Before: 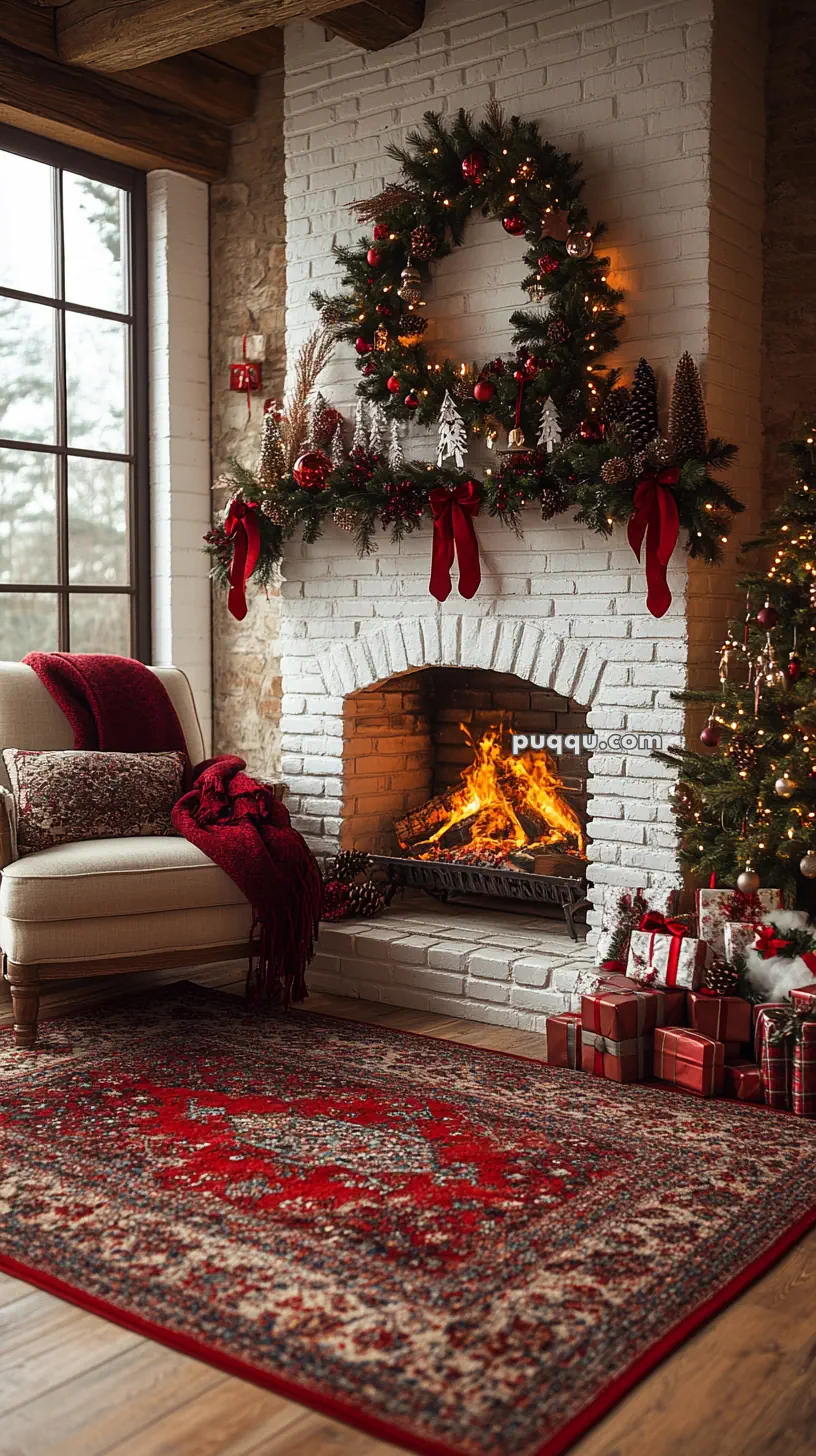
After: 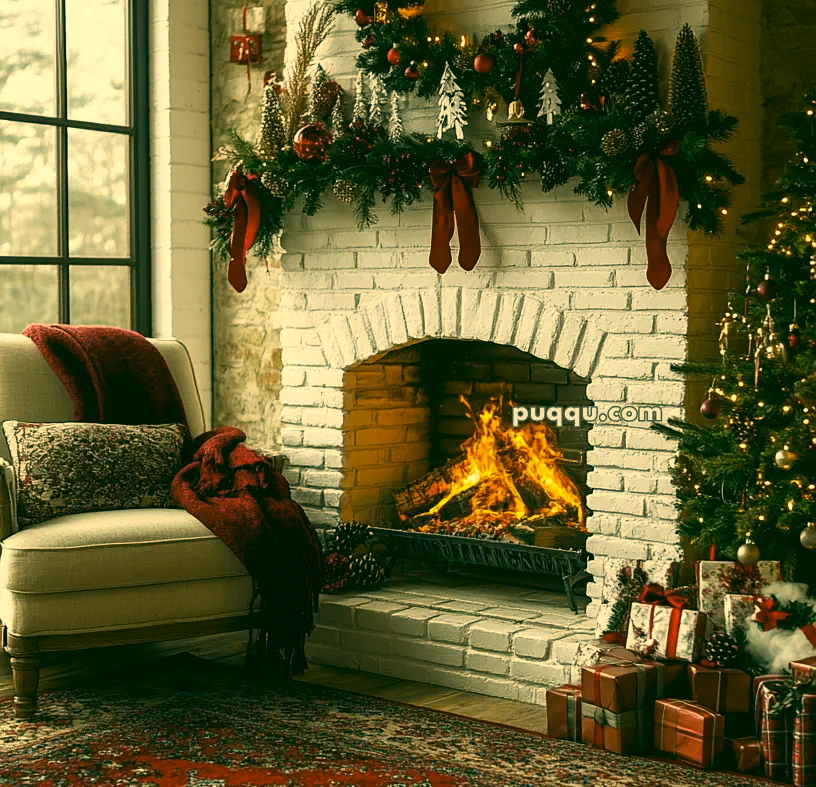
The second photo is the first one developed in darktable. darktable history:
crop and rotate: top 22.589%, bottom 23.355%
color correction: highlights a* 5.65, highlights b* 33.3, shadows a* -25.74, shadows b* 4.02
exposure: compensate exposure bias true, compensate highlight preservation false
shadows and highlights: shadows -1.76, highlights 41.13
